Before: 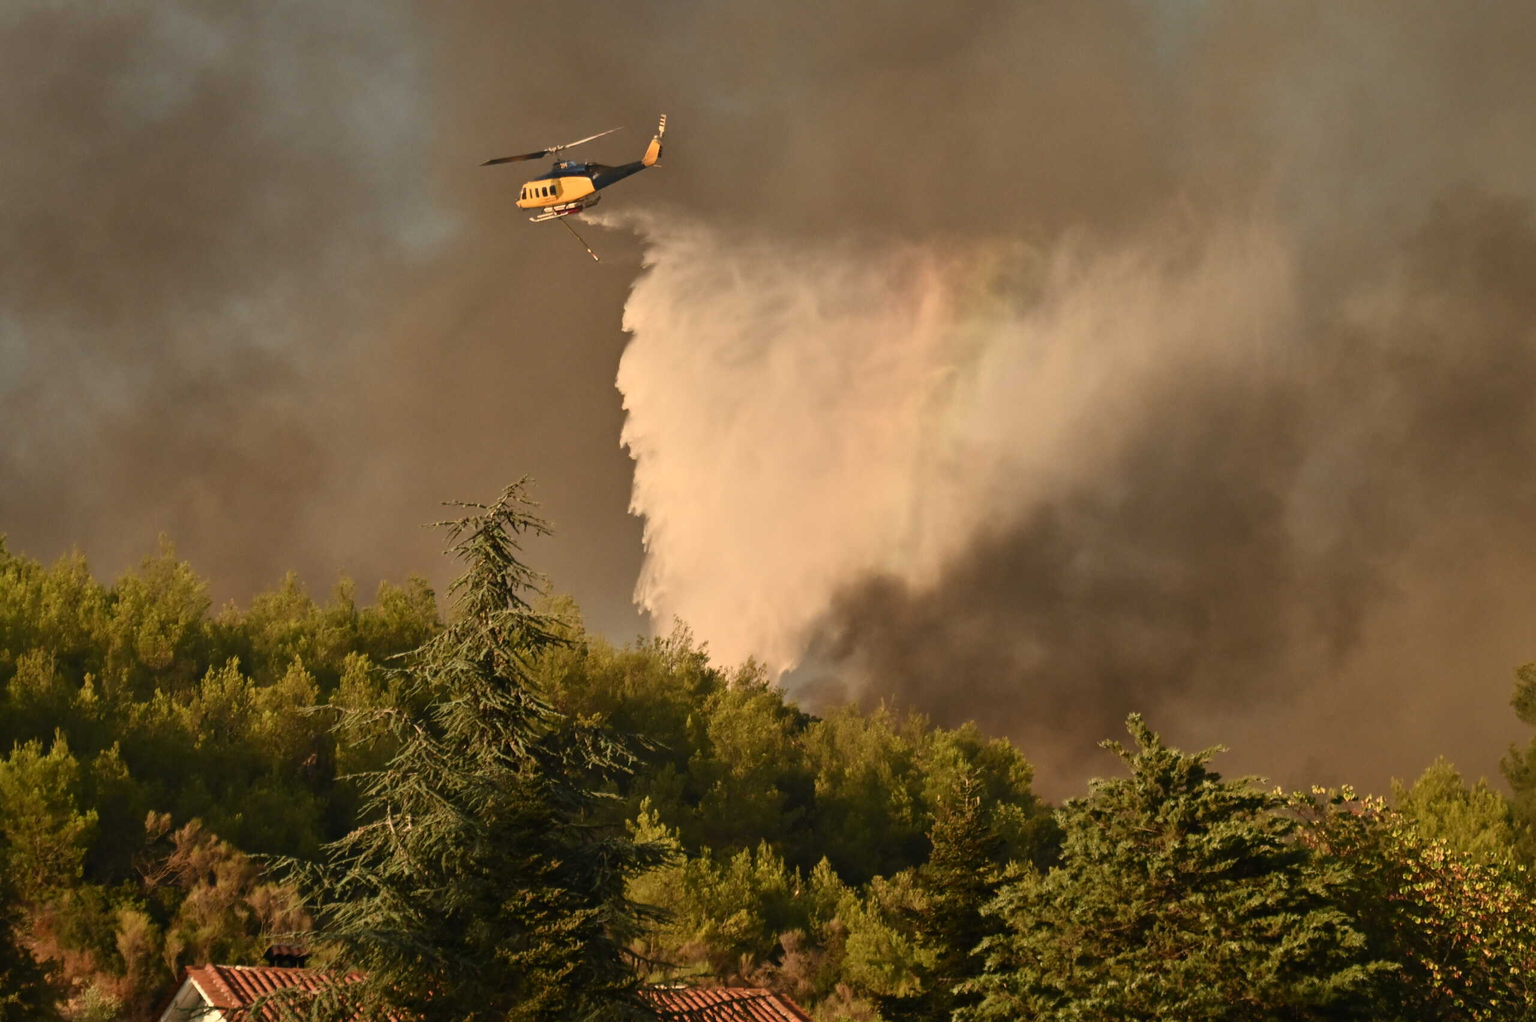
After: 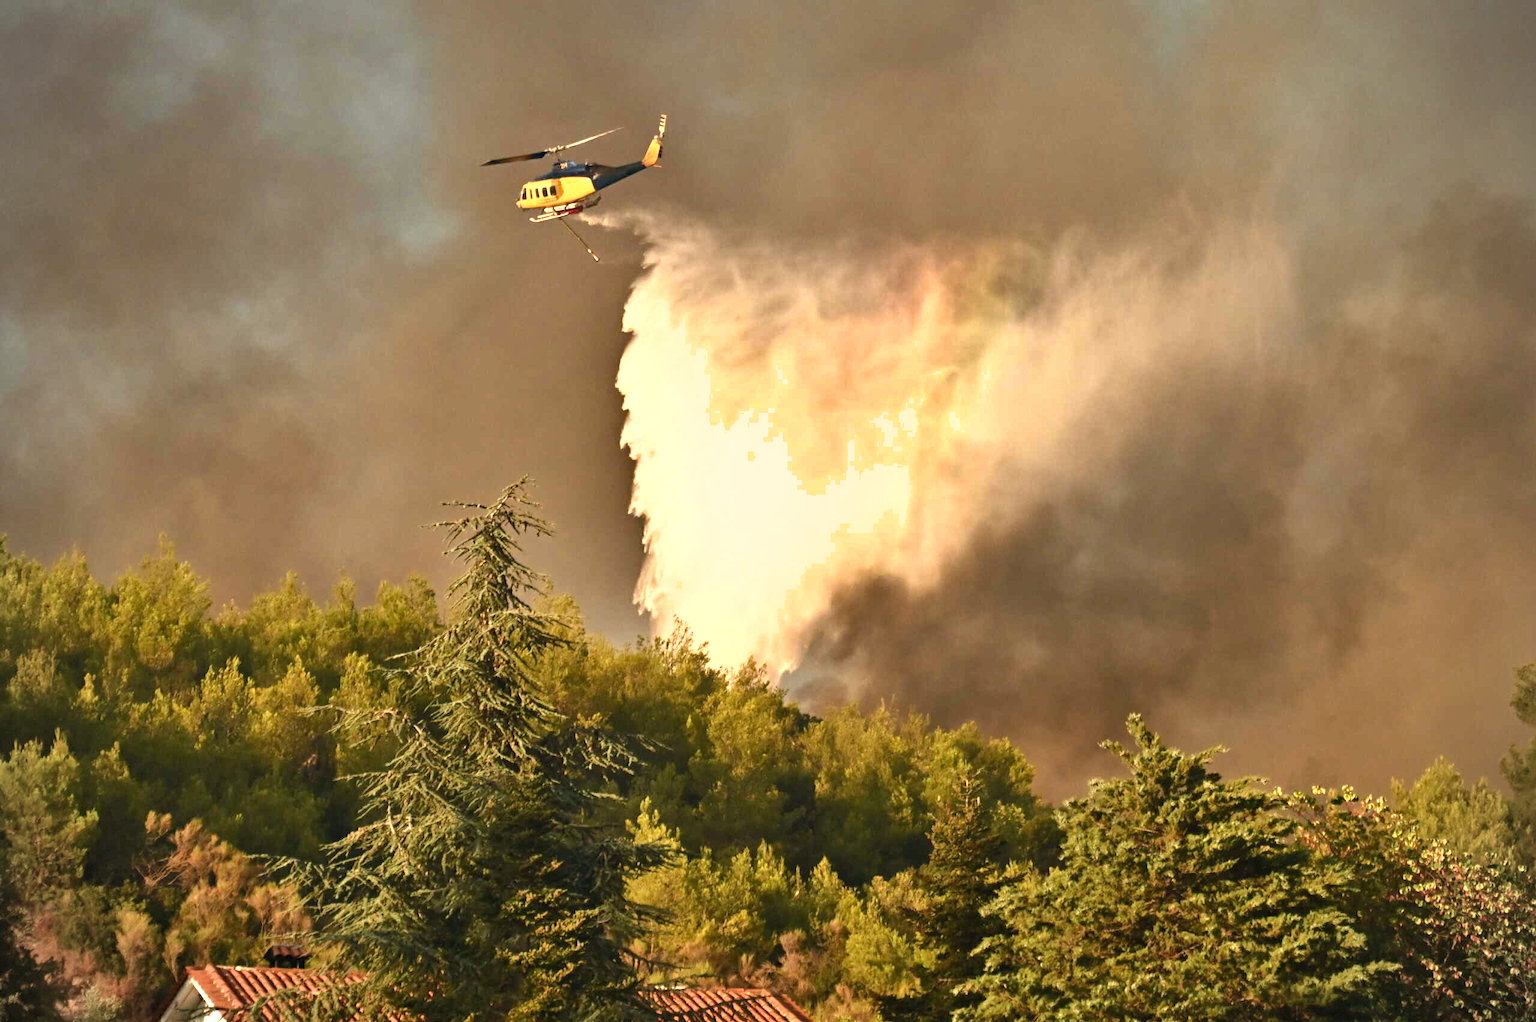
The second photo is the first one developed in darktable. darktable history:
exposure: black level correction 0, exposure 1 EV, compensate highlight preservation false
haze removal: compatibility mode true, adaptive false
vignetting: fall-off radius 61.02%, dithering 8-bit output
shadows and highlights: soften with gaussian
